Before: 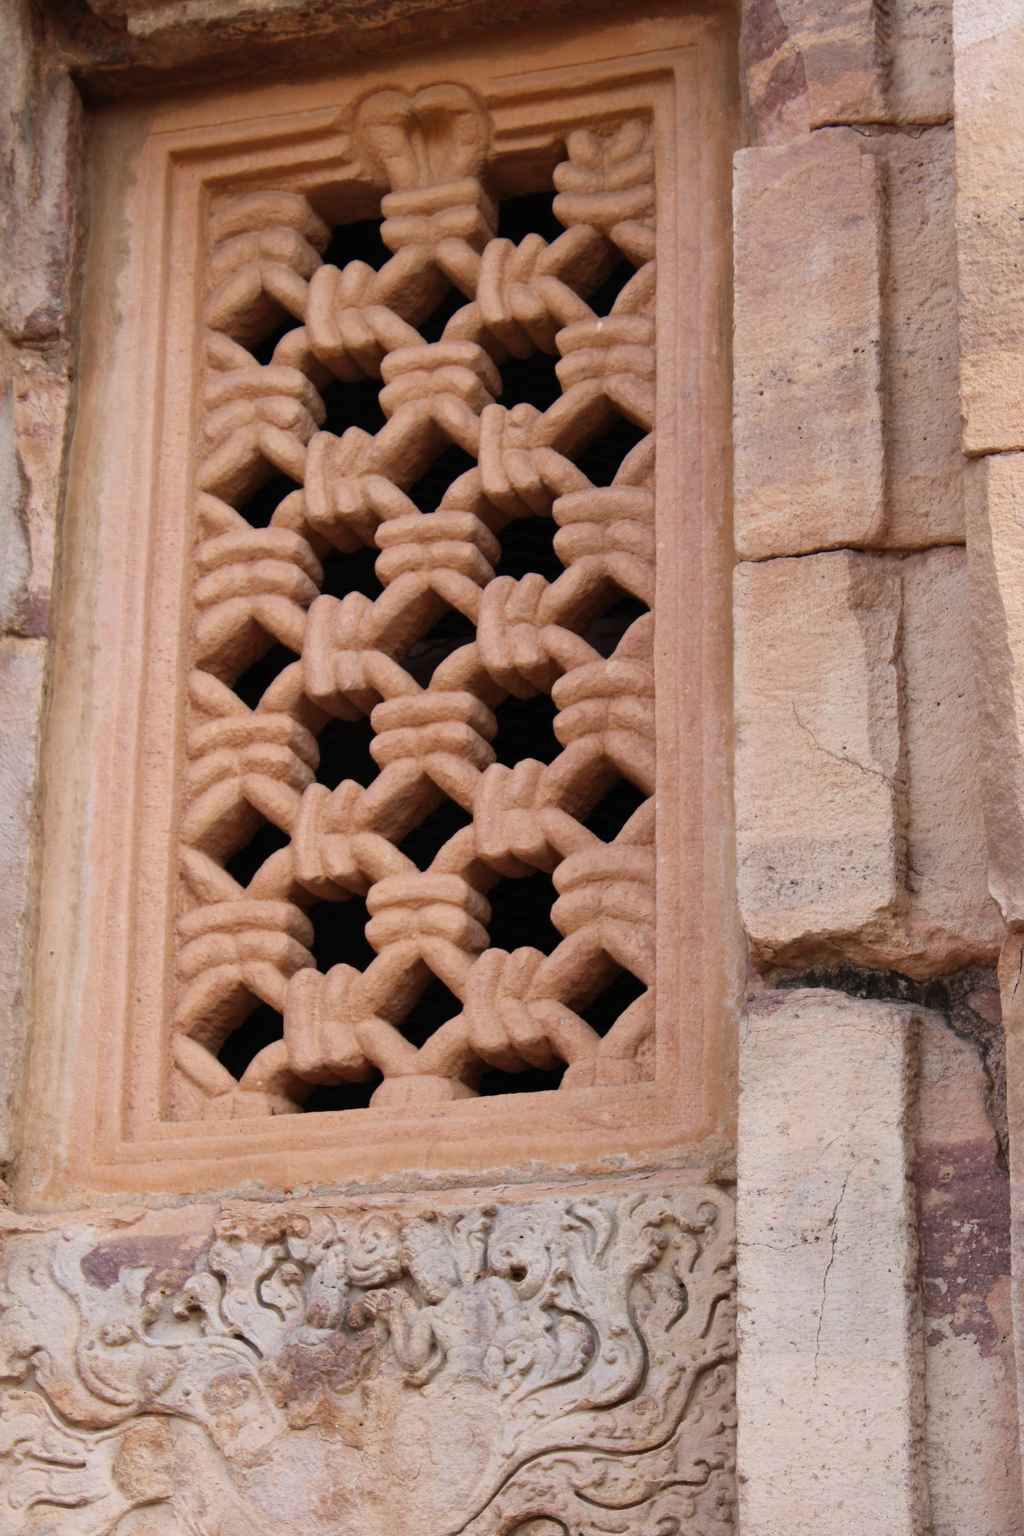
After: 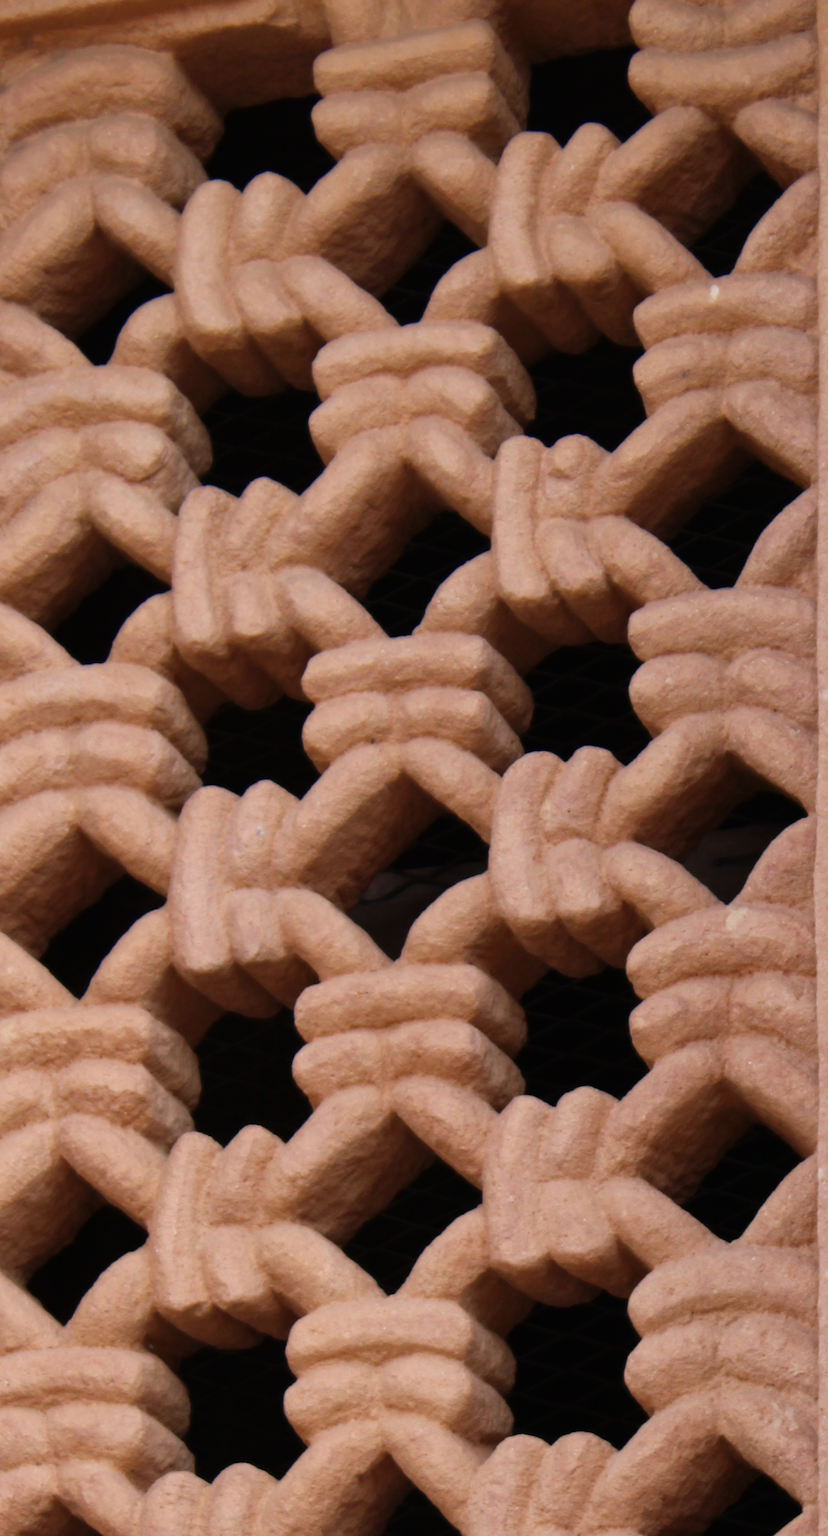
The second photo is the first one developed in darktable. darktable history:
crop: left 20.557%, top 10.848%, right 35.34%, bottom 34.652%
